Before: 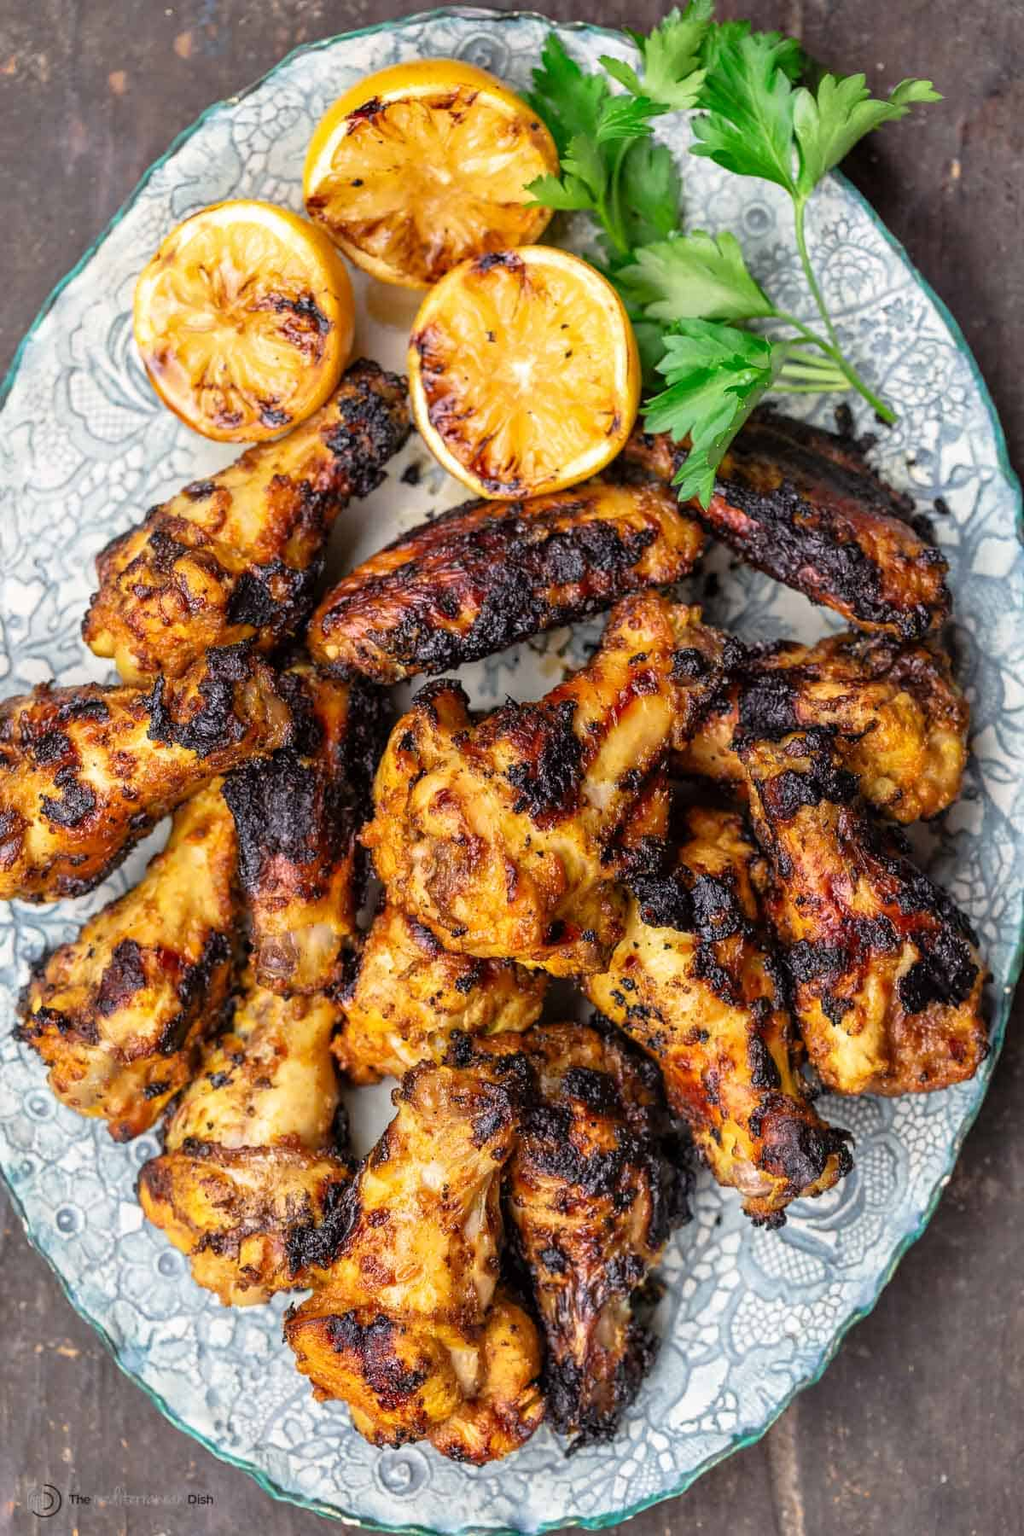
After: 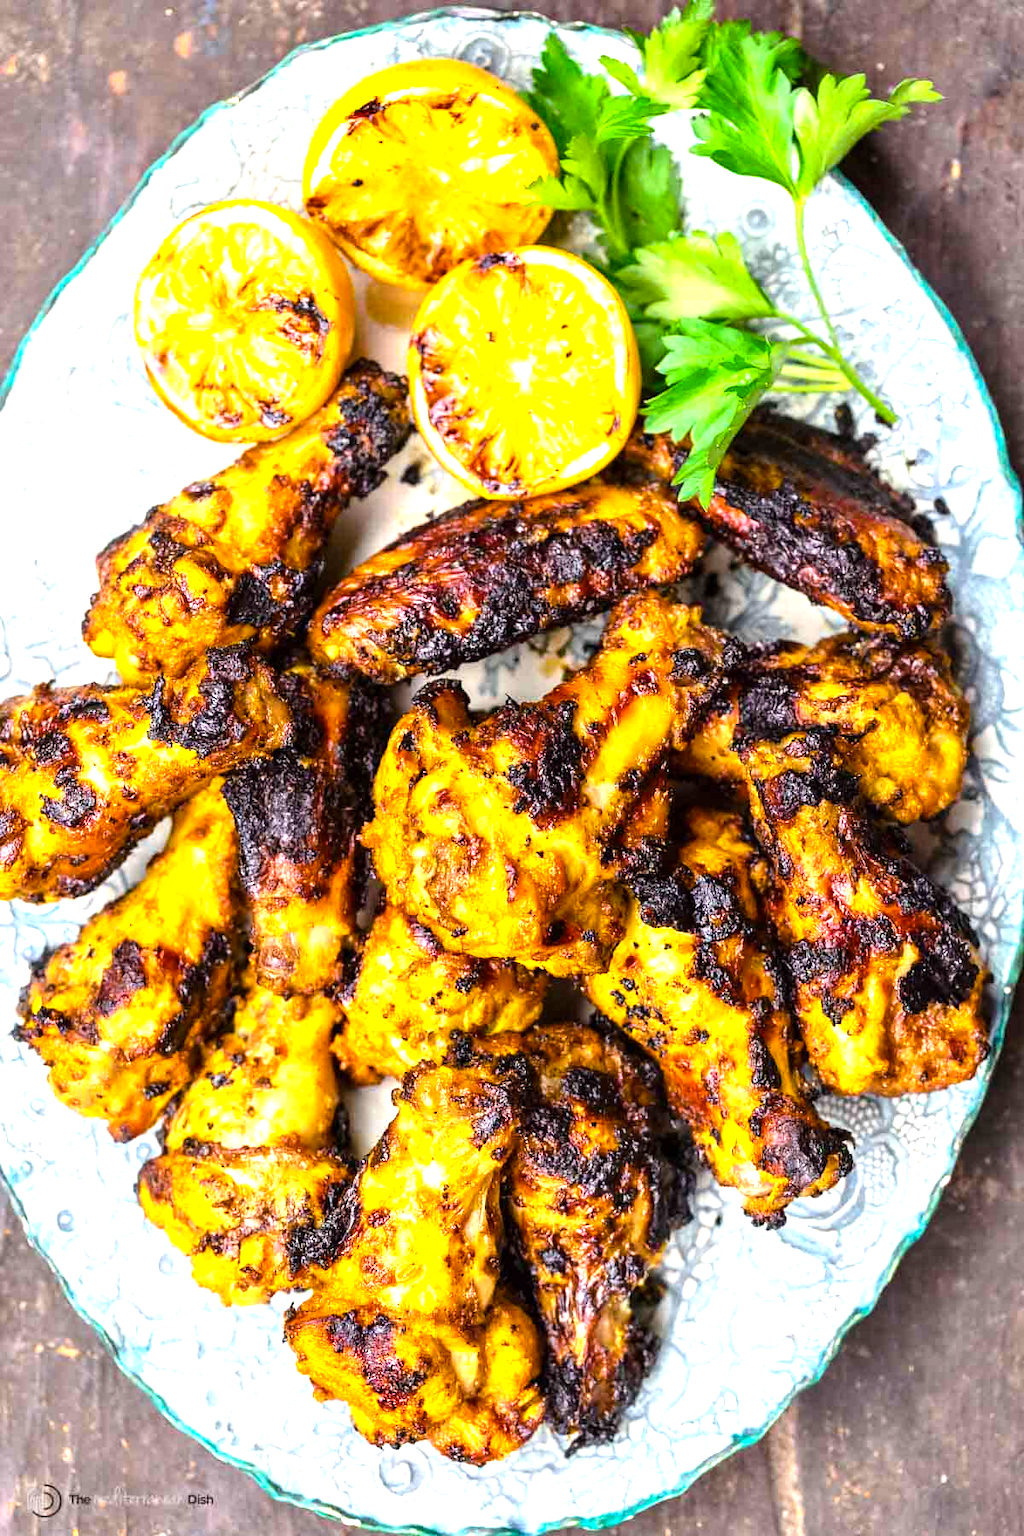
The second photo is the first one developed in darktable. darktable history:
exposure: black level correction 0, exposure 1.001 EV, compensate highlight preservation false
contrast brightness saturation: contrast 0.114, saturation -0.158
color balance rgb: linear chroma grading › global chroma 15.285%, perceptual saturation grading › global saturation 16.883%, global vibrance 35.536%, contrast 9.772%
